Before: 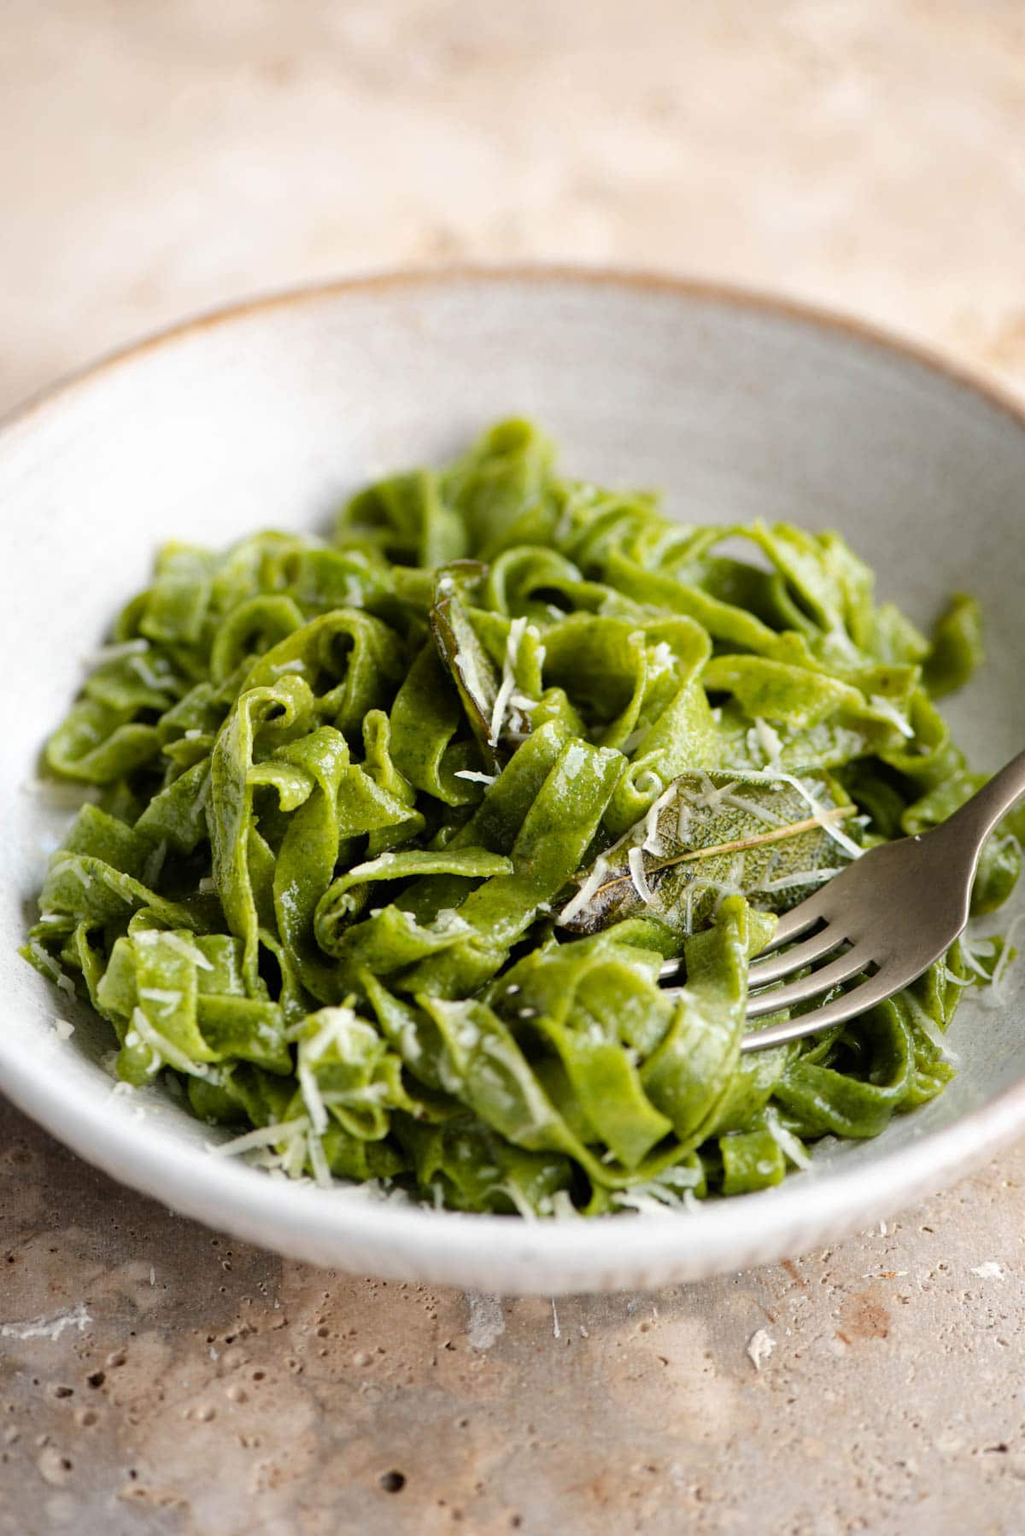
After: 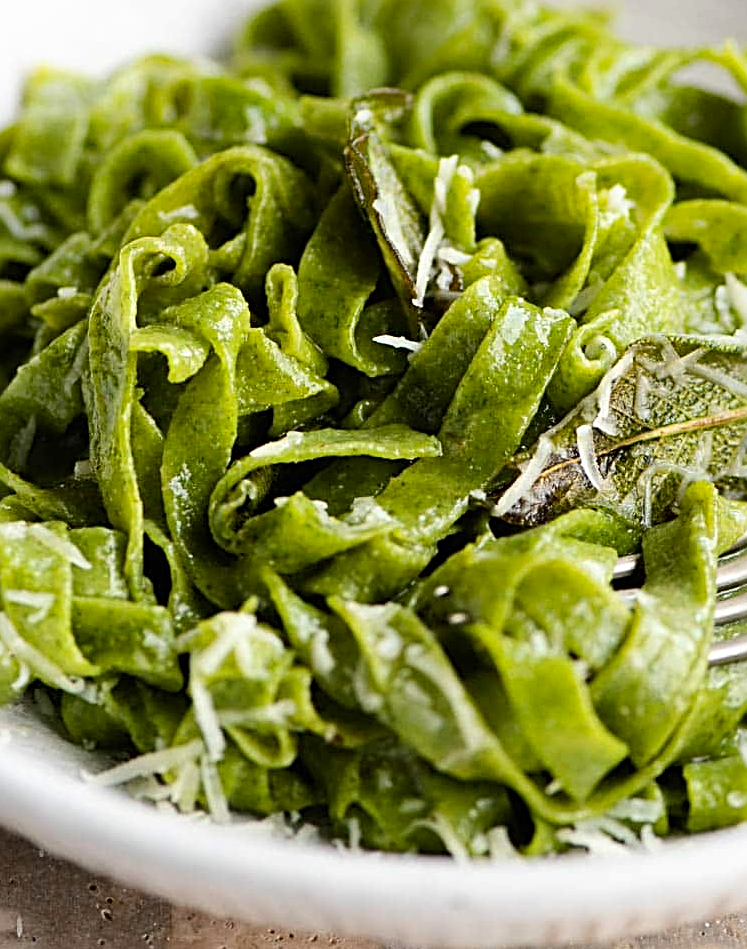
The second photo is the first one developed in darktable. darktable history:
contrast brightness saturation: contrast 0.104, brightness 0.03, saturation 0.089
crop: left 13.272%, top 31.561%, right 24.422%, bottom 15.63%
sharpen: radius 2.849, amount 0.723
